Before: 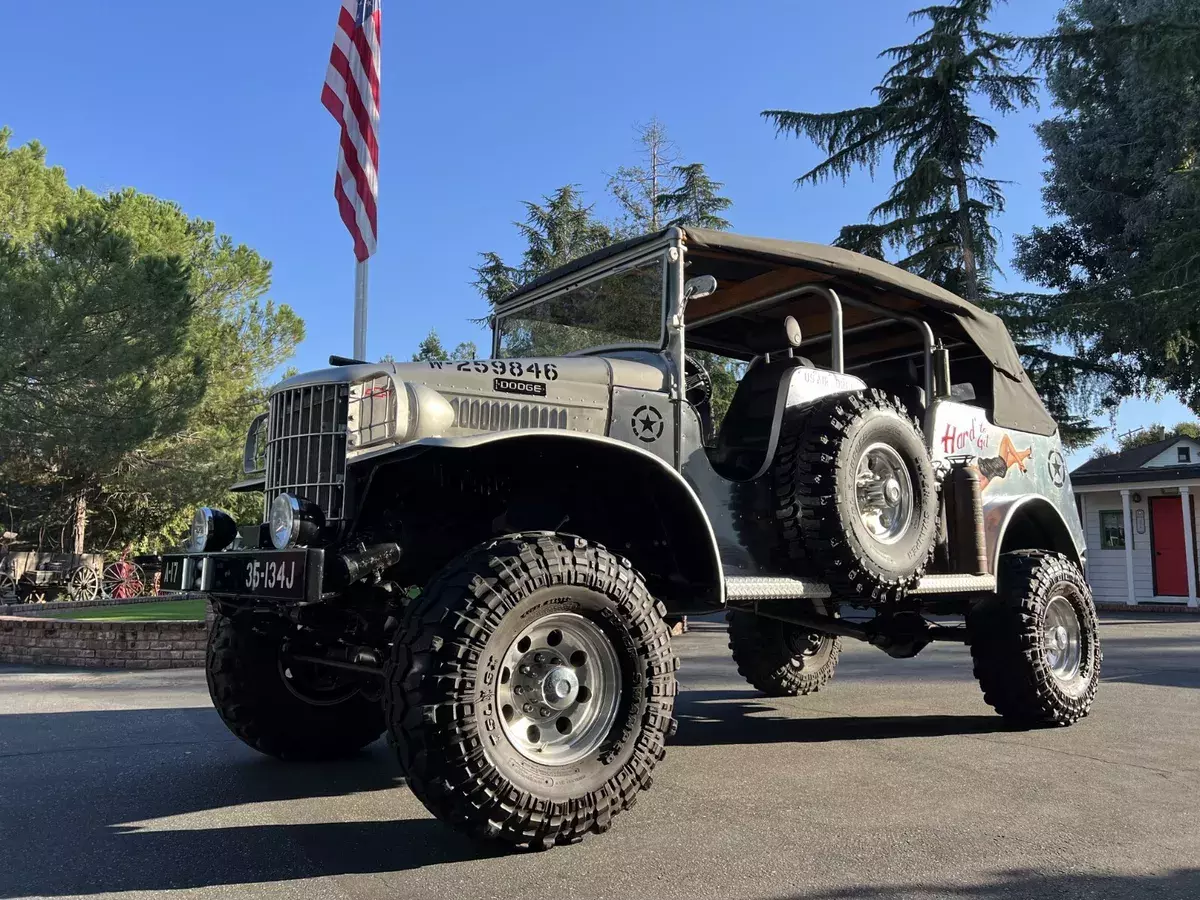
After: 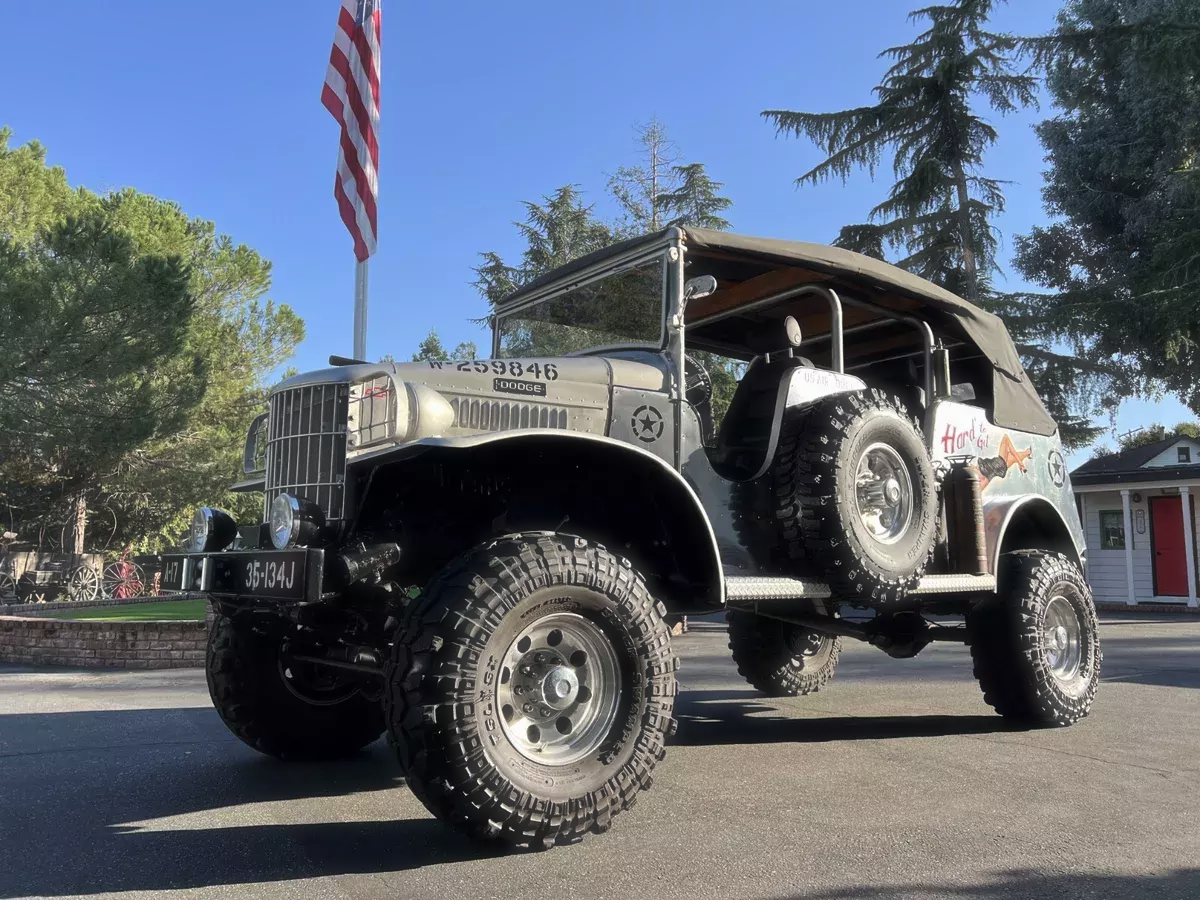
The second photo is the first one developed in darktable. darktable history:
haze removal: strength -0.11, compatibility mode true, adaptive false
